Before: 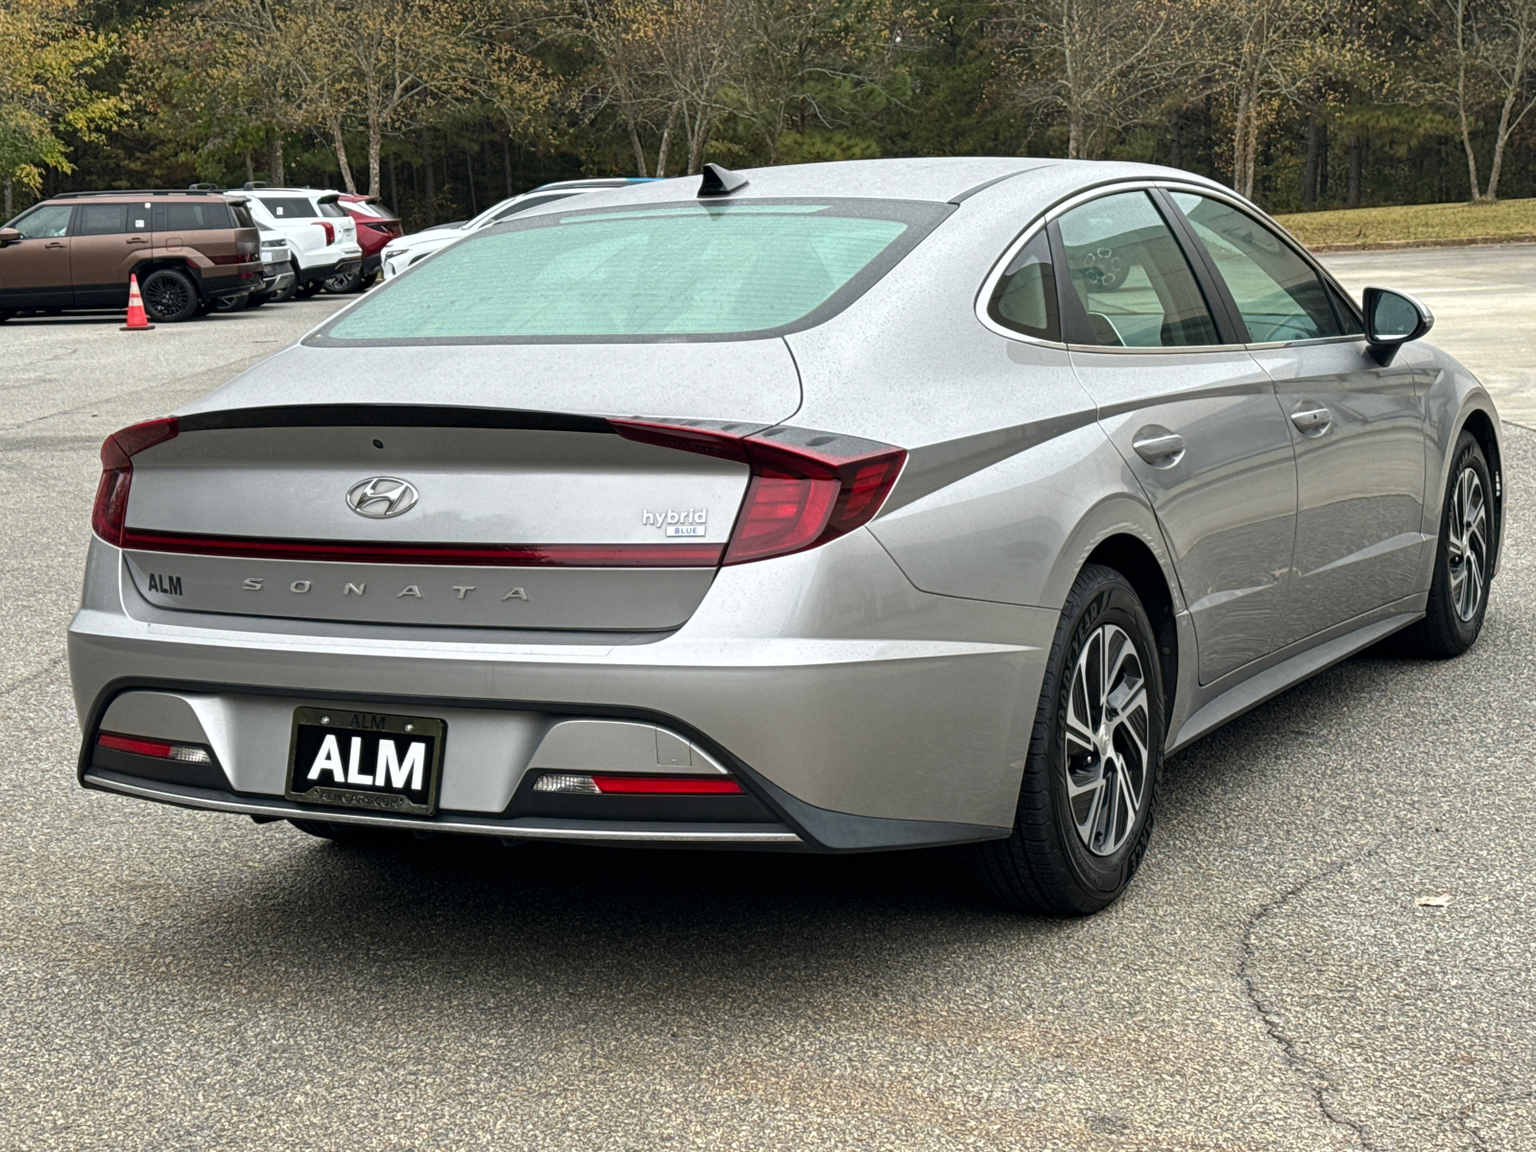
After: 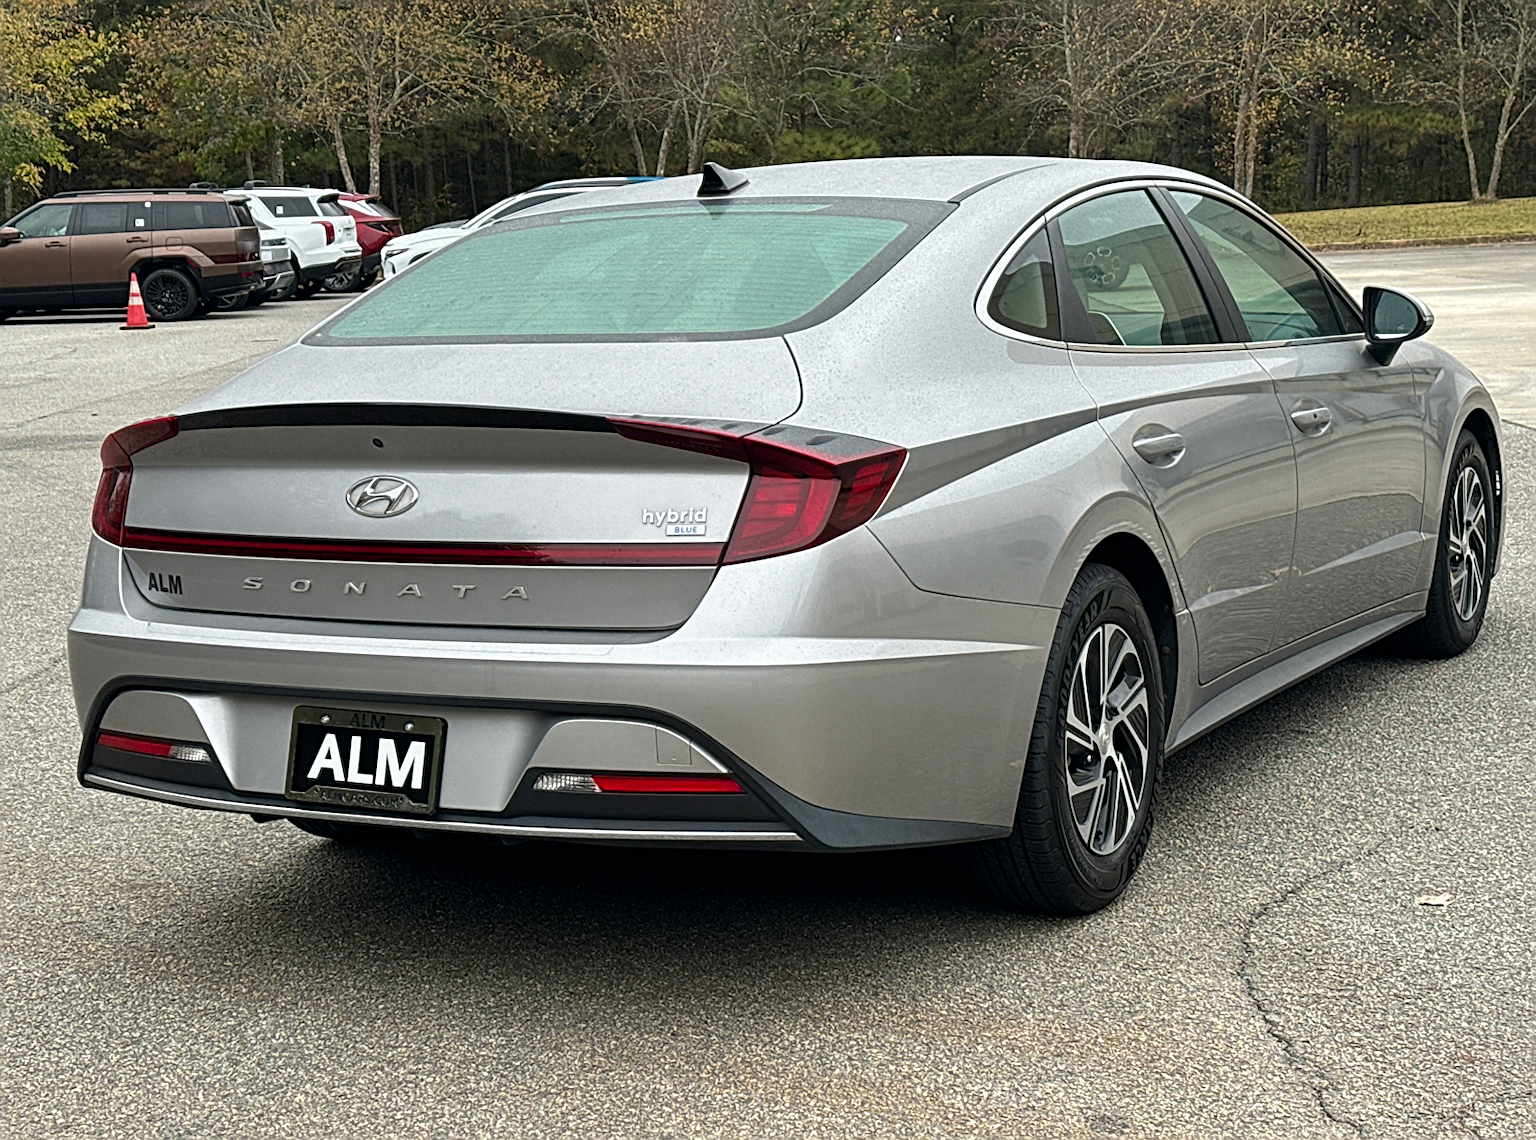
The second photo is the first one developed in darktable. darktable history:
color calibration: illuminant same as pipeline (D50), adaptation XYZ, x 0.345, y 0.358, temperature 5006.51 K
sharpen: on, module defaults
color zones: curves: ch0 [(0.25, 0.5) (0.636, 0.25) (0.75, 0.5)]
crop: top 0.134%, bottom 0.194%
